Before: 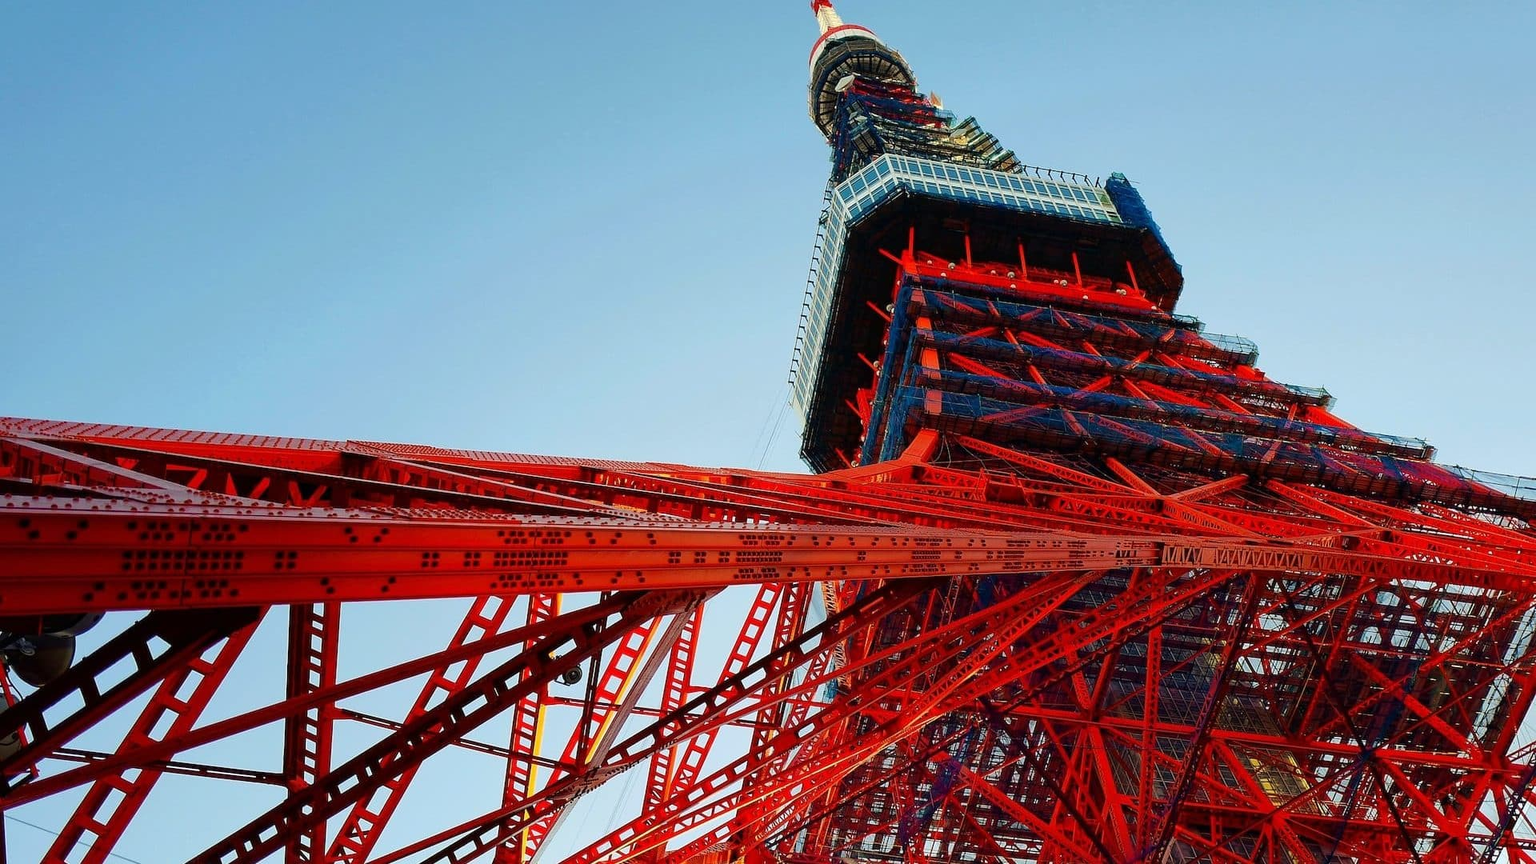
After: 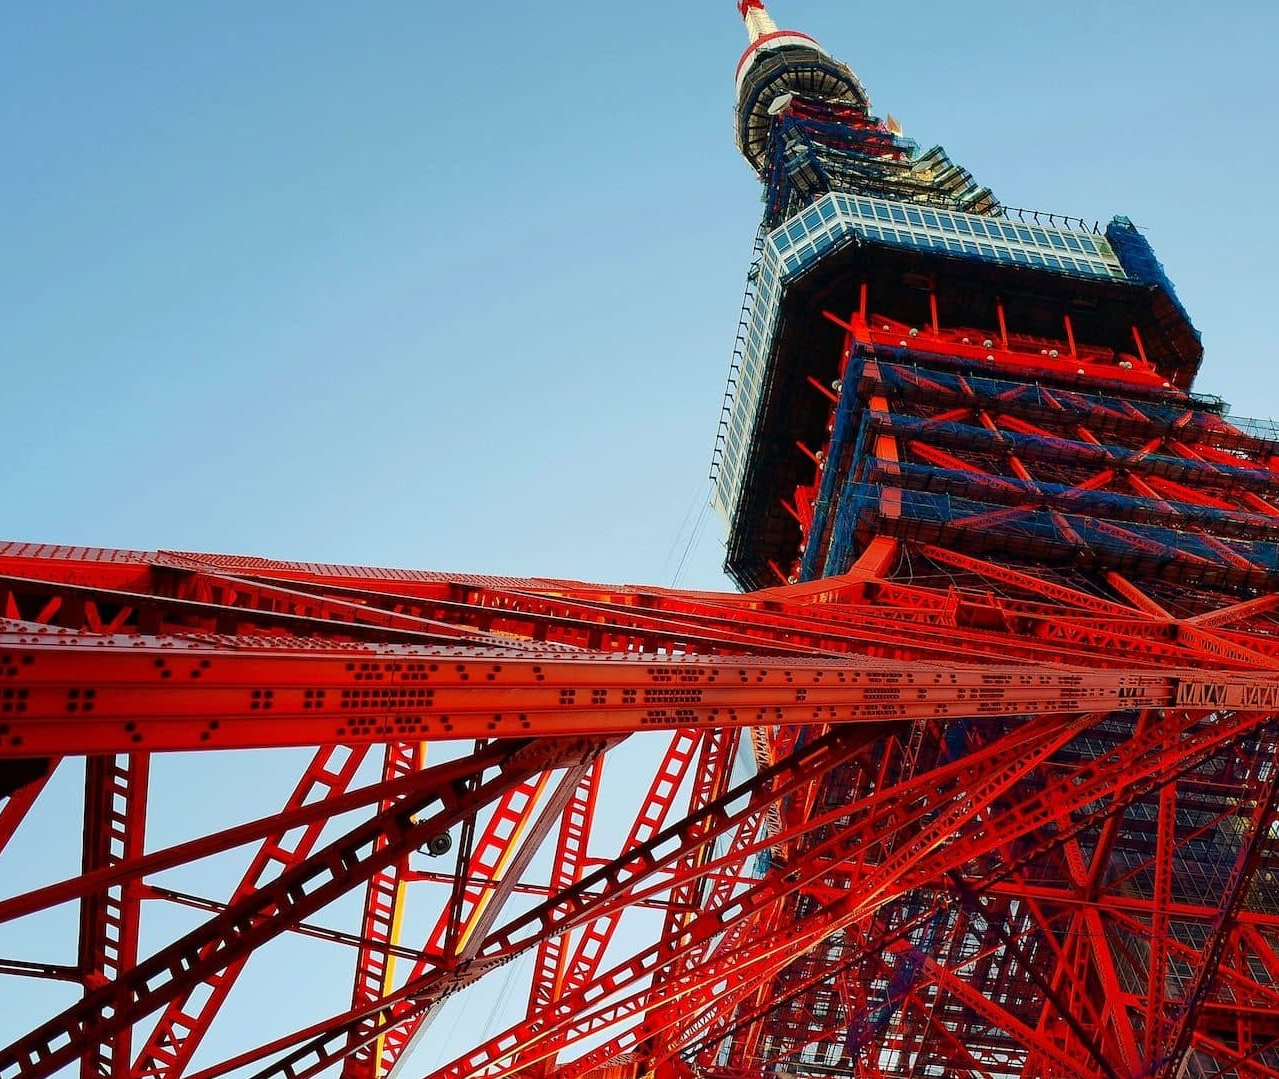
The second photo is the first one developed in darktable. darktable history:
crop and rotate: left 14.385%, right 18.948%
